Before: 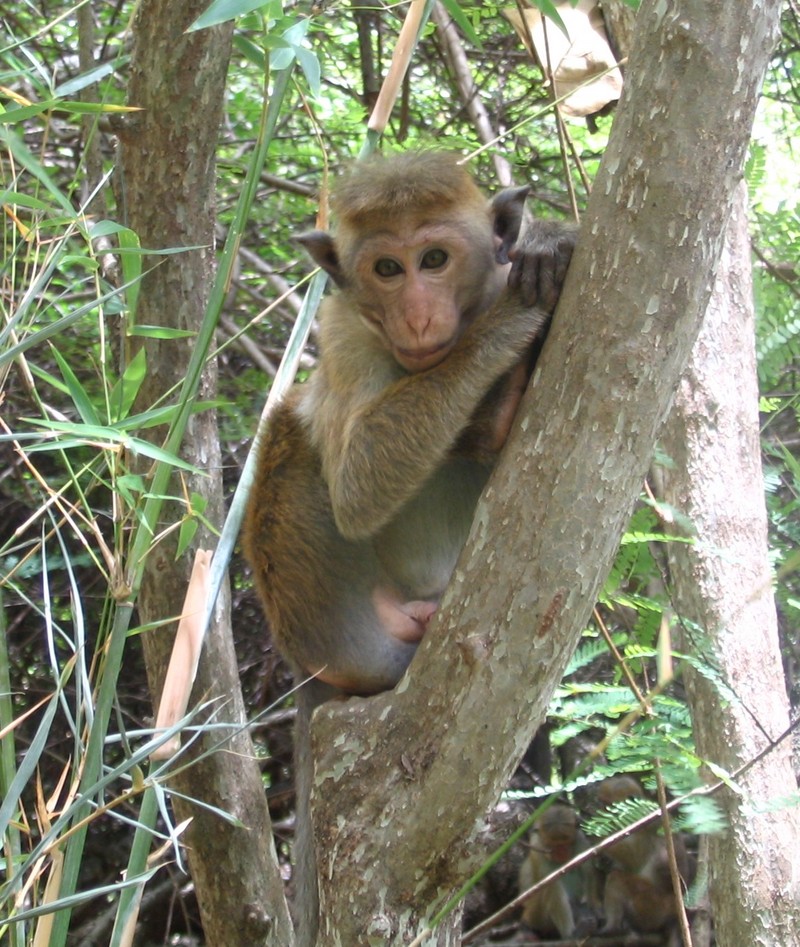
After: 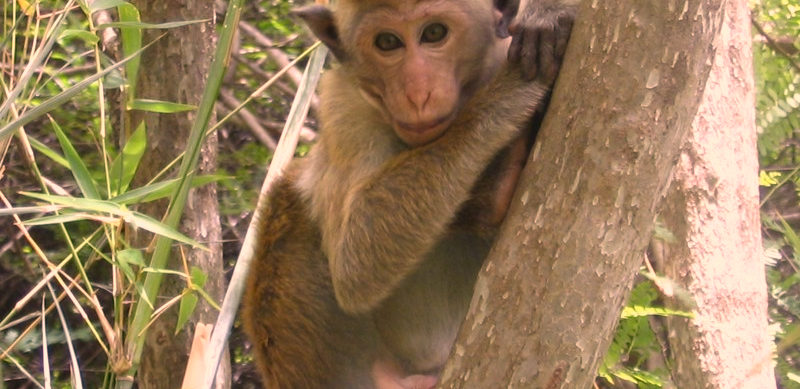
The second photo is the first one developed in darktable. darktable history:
crop and rotate: top 23.932%, bottom 34.949%
color correction: highlights a* 20.64, highlights b* 19.9
